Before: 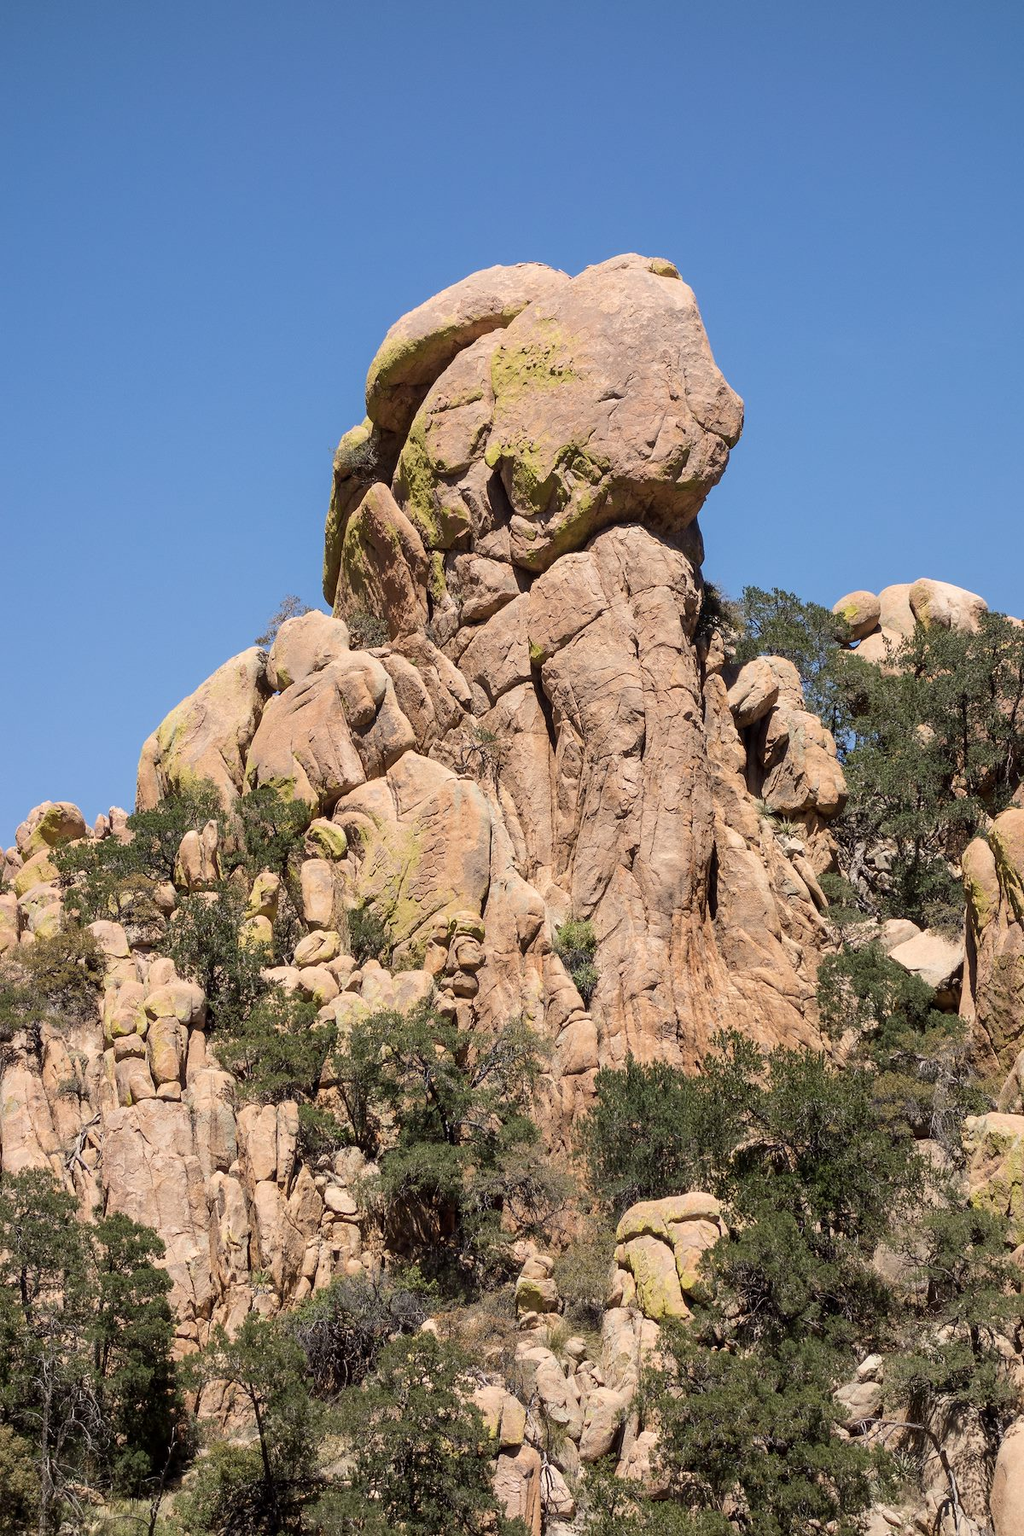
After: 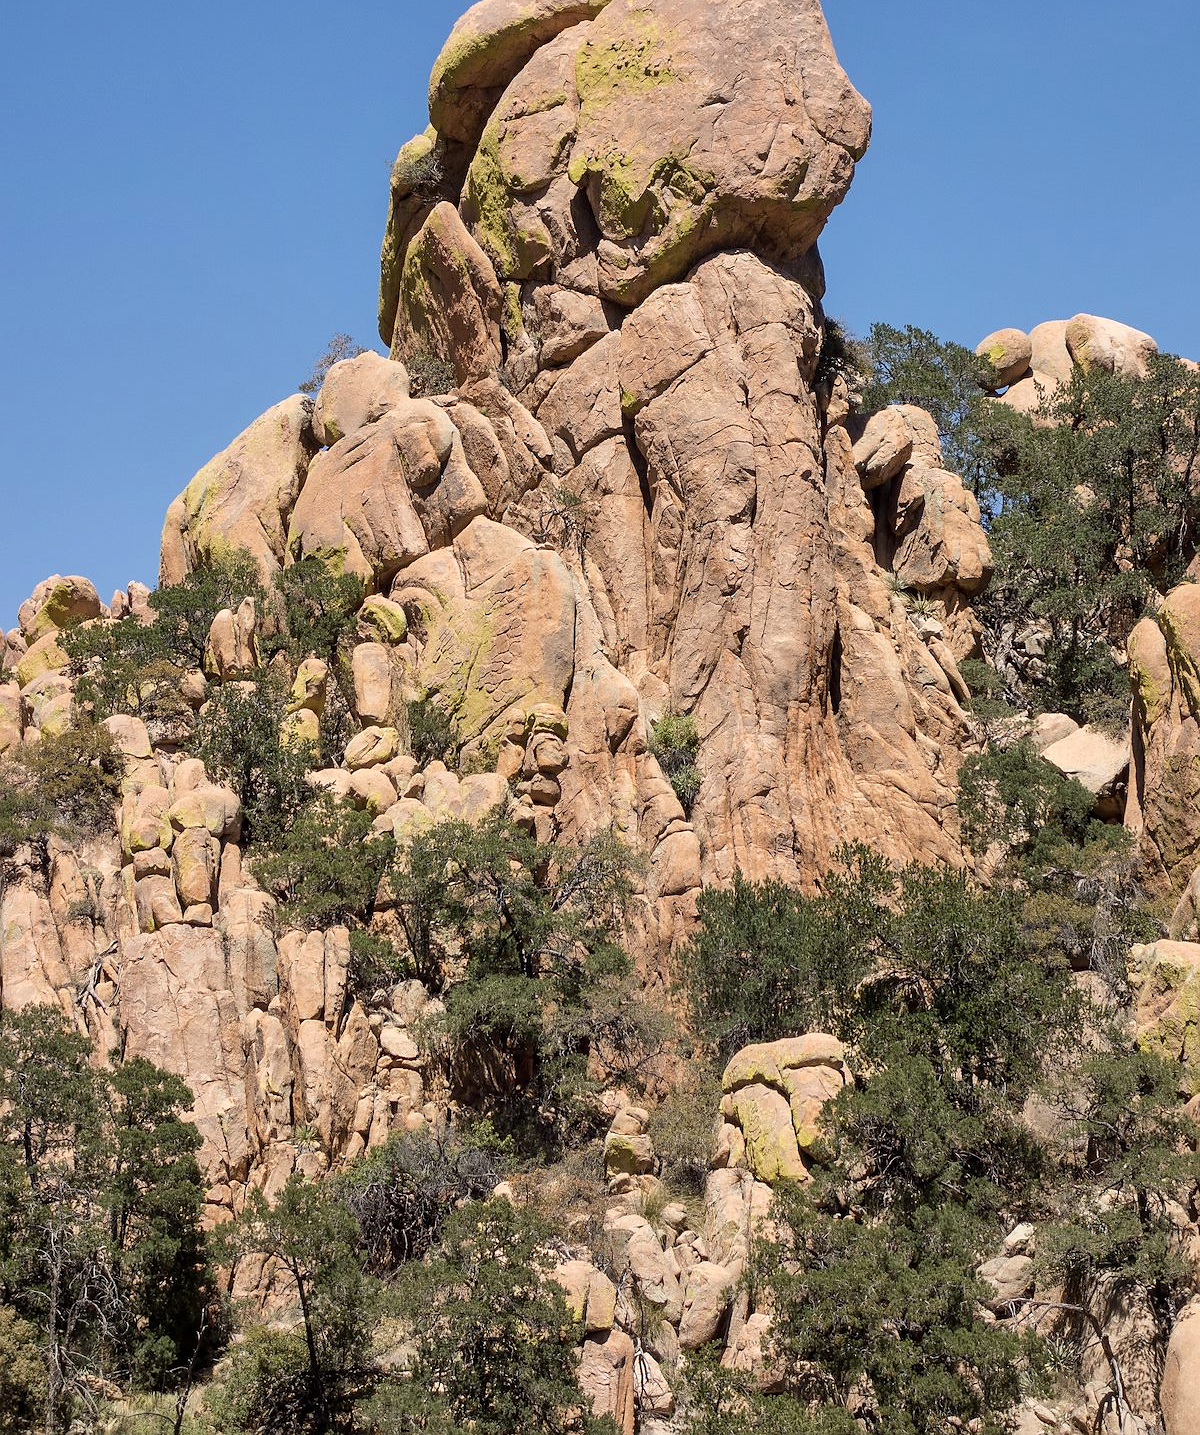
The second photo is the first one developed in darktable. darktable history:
crop and rotate: top 20.256%
sharpen: radius 0.994
tone equalizer: on, module defaults
shadows and highlights: shadows 48.47, highlights -41.81, soften with gaussian
